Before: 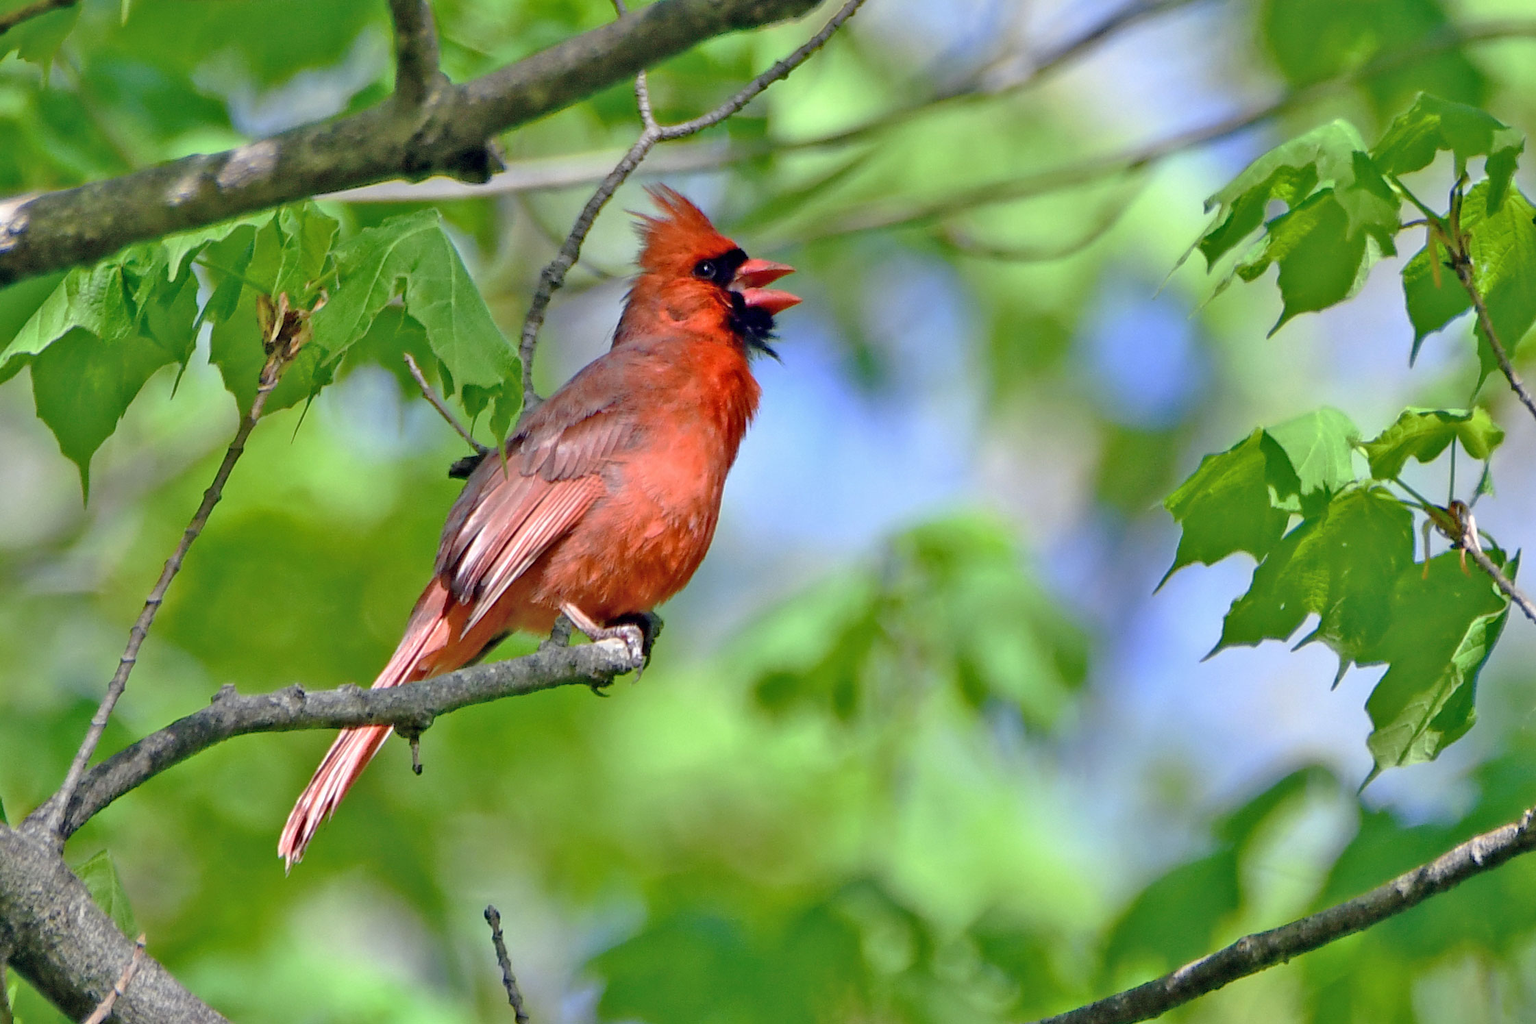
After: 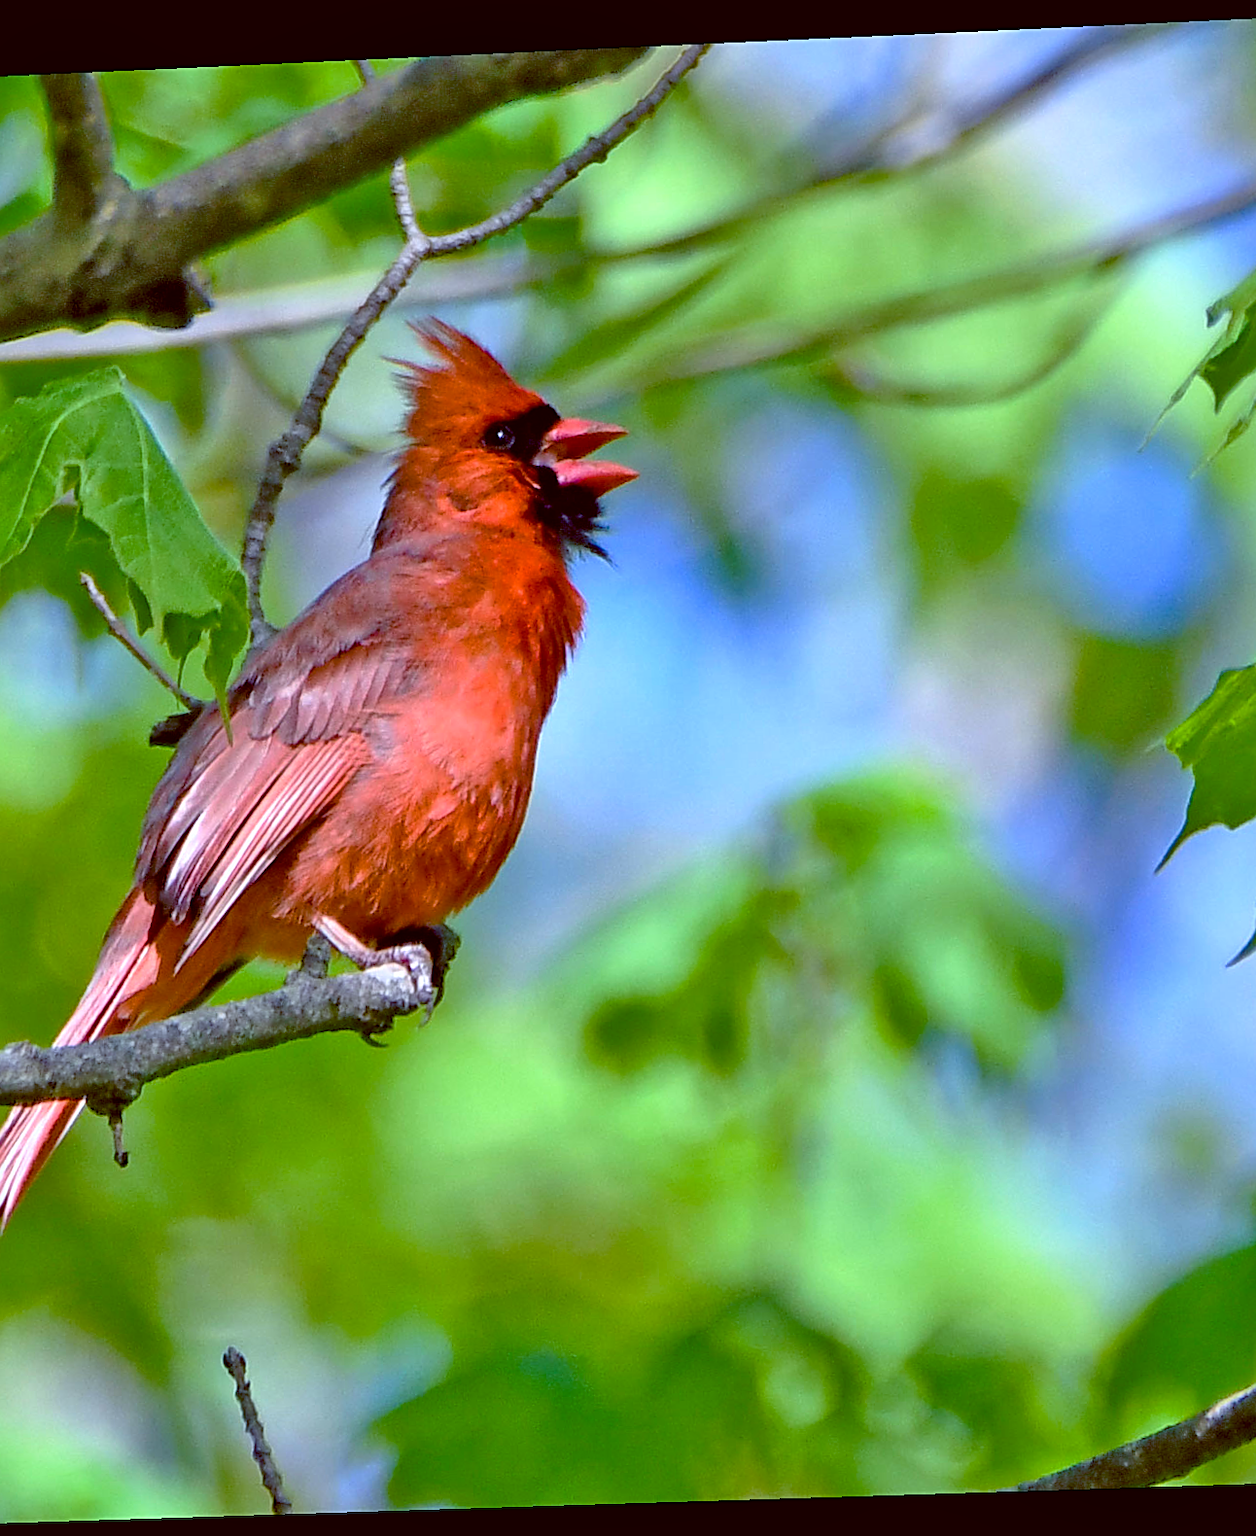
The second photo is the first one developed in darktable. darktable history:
rotate and perspective: rotation -2.22°, lens shift (horizontal) -0.022, automatic cropping off
crop and rotate: left 22.516%, right 21.234%
sharpen: on, module defaults
color calibration: illuminant as shot in camera, x 0.358, y 0.373, temperature 4628.91 K
color balance: lift [1, 1.015, 1.004, 0.985], gamma [1, 0.958, 0.971, 1.042], gain [1, 0.956, 0.977, 1.044]
color balance rgb: perceptual saturation grading › global saturation 20%, global vibrance 20%
local contrast: mode bilateral grid, contrast 20, coarseness 50, detail 132%, midtone range 0.2
